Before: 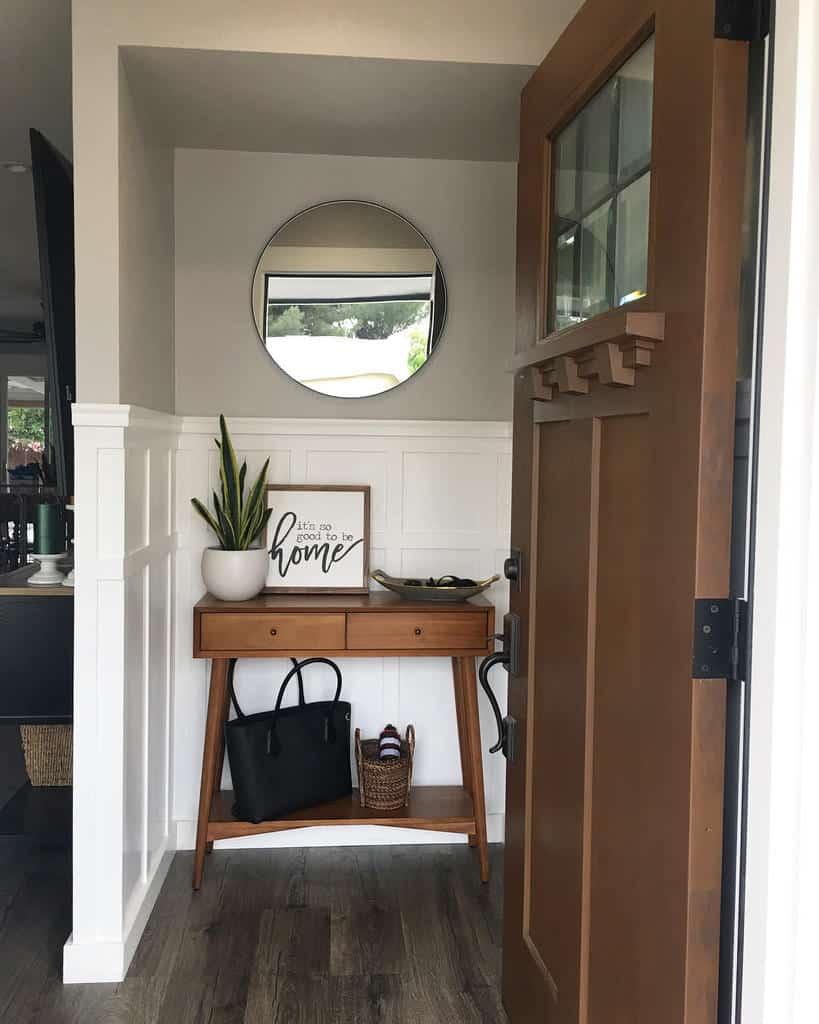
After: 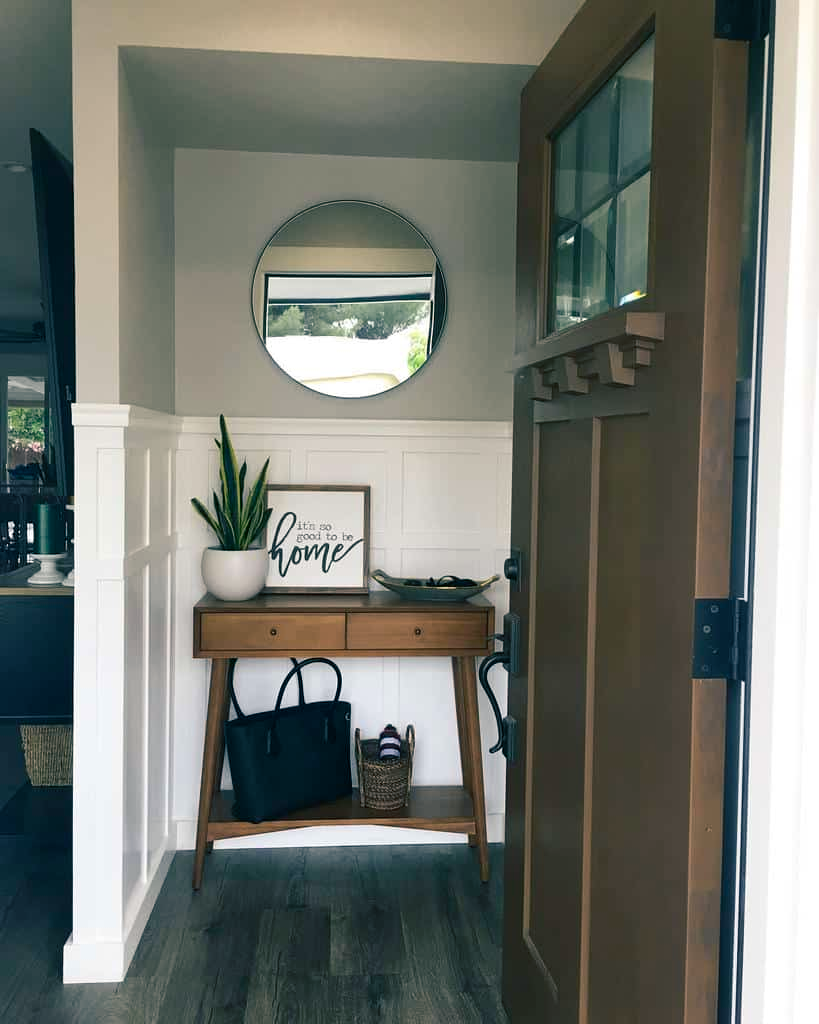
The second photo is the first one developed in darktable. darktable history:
color balance rgb: shadows lift › luminance -28.624%, shadows lift › chroma 10.319%, shadows lift › hue 232.45°, perceptual saturation grading › global saturation 0.64%, global vibrance 20%
